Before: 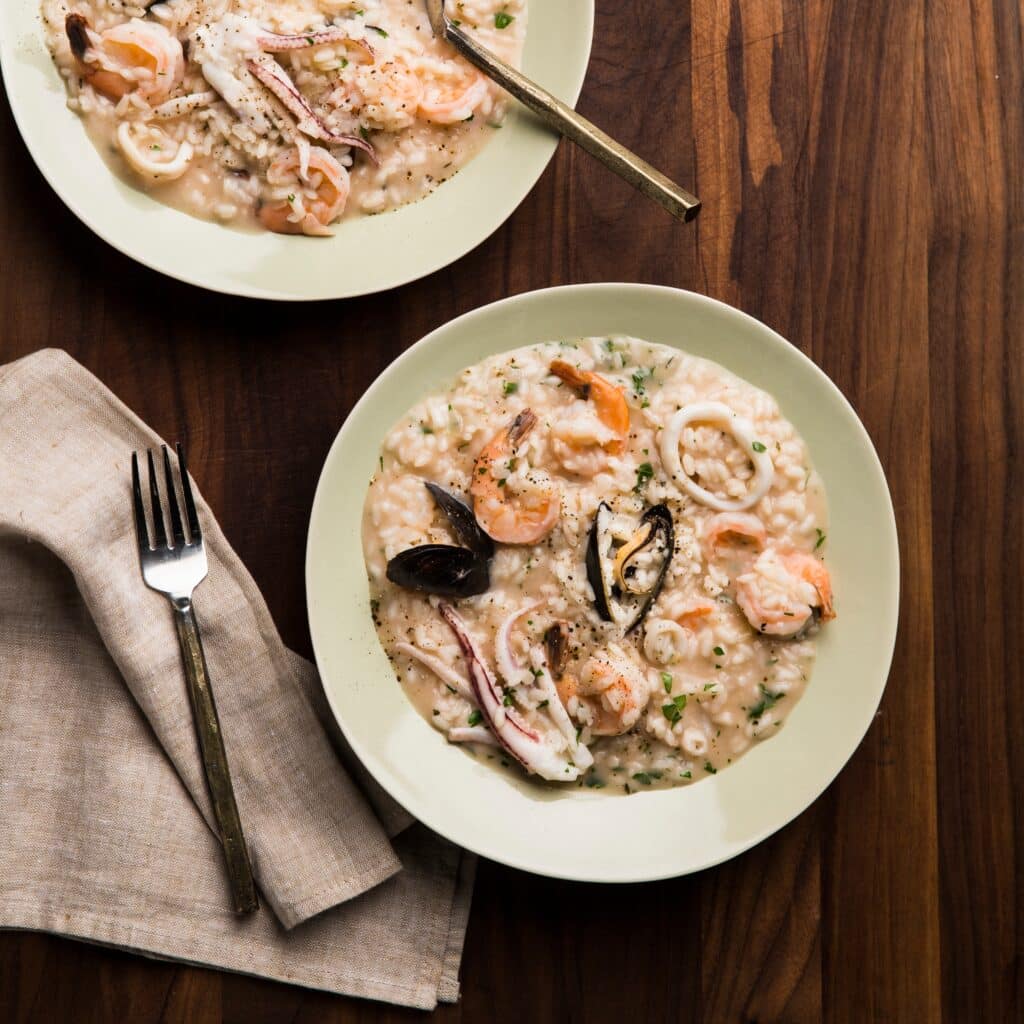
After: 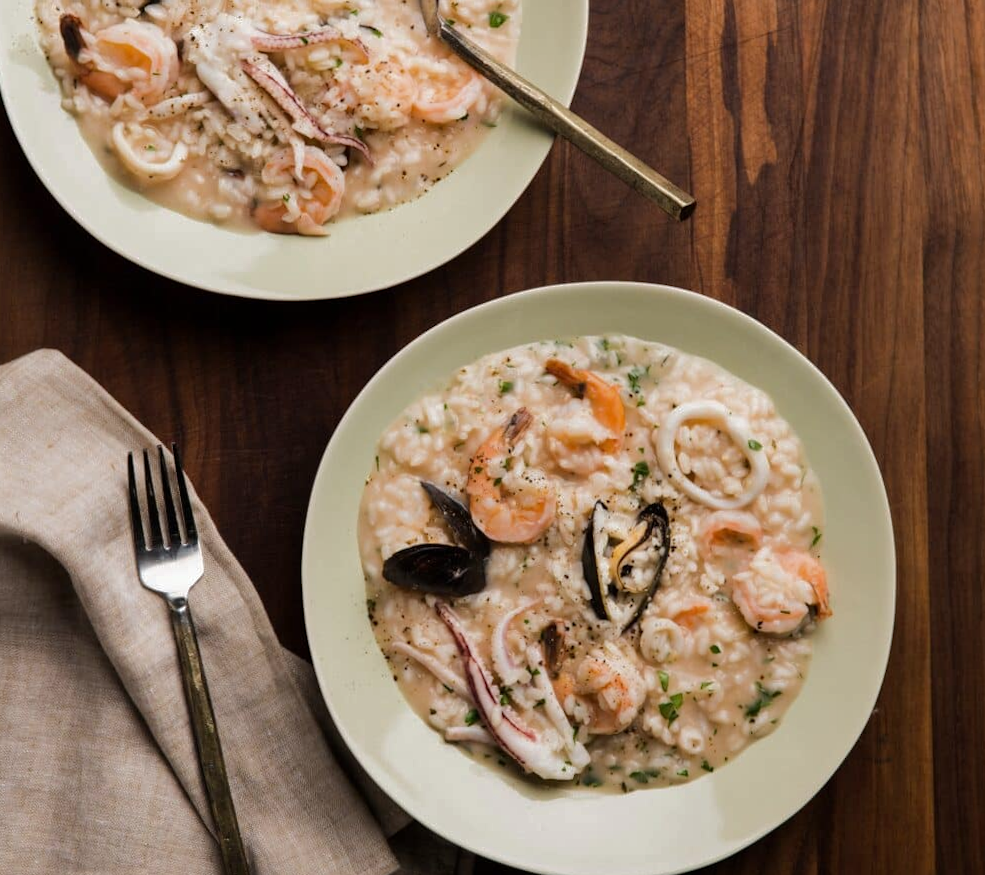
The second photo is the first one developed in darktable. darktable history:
crop and rotate: angle 0.2°, left 0.275%, right 3.127%, bottom 14.18%
rgb curve: curves: ch0 [(0, 0) (0.175, 0.154) (0.785, 0.663) (1, 1)]
